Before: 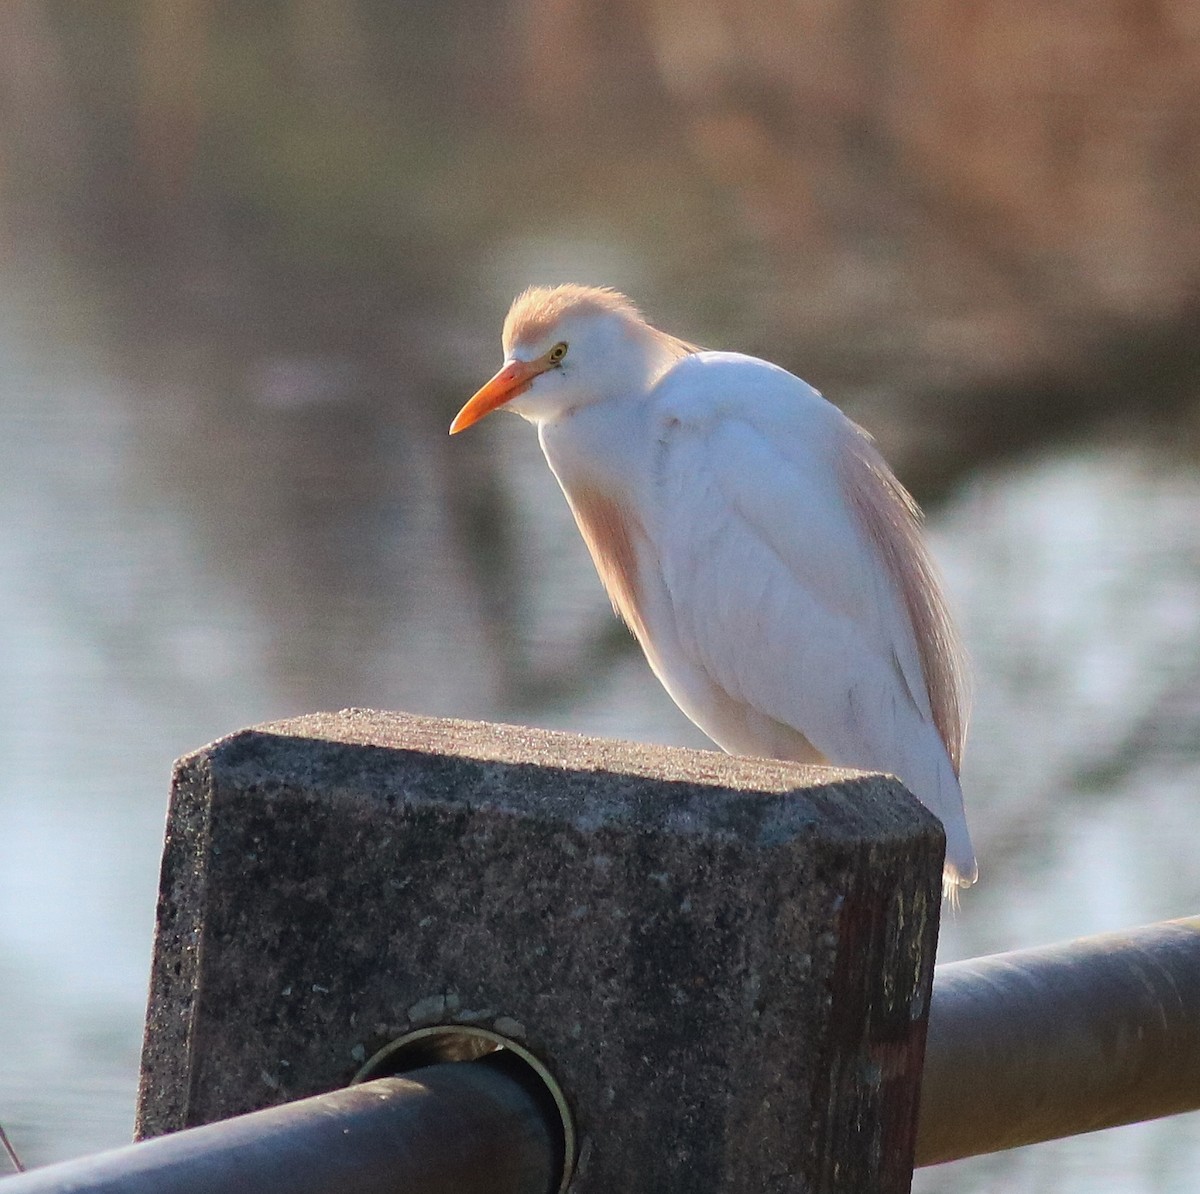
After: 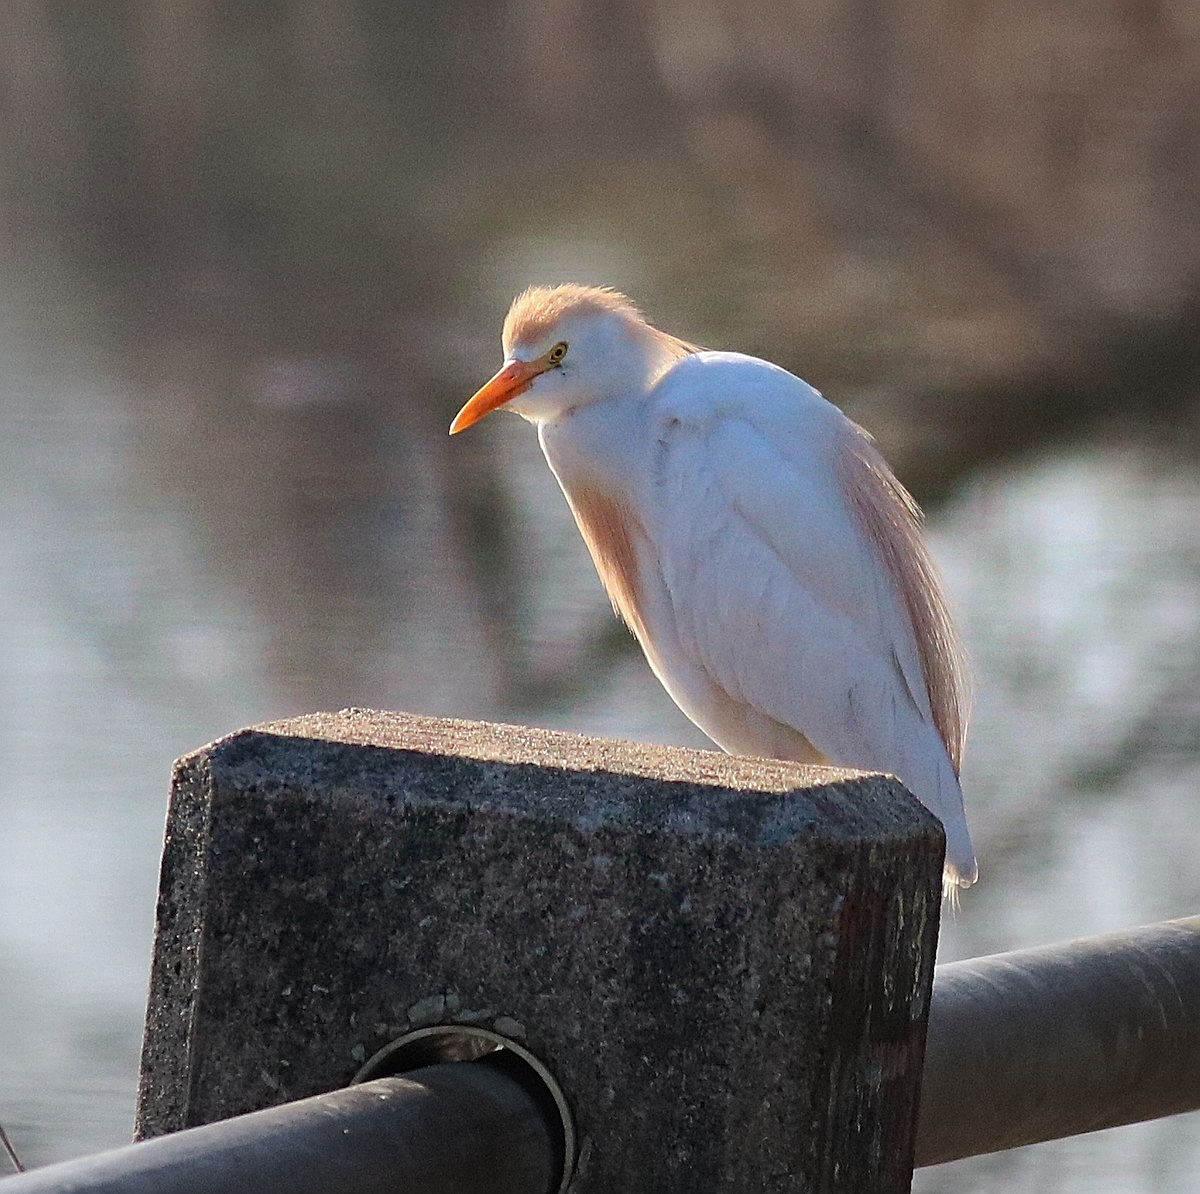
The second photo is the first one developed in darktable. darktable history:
haze removal: compatibility mode true, adaptive false
vignetting: fall-off start 70.4%, brightness -0.161, width/height ratio 1.334, dithering 8-bit output, unbound false
local contrast: mode bilateral grid, contrast 15, coarseness 36, detail 104%, midtone range 0.2
sharpen: on, module defaults
